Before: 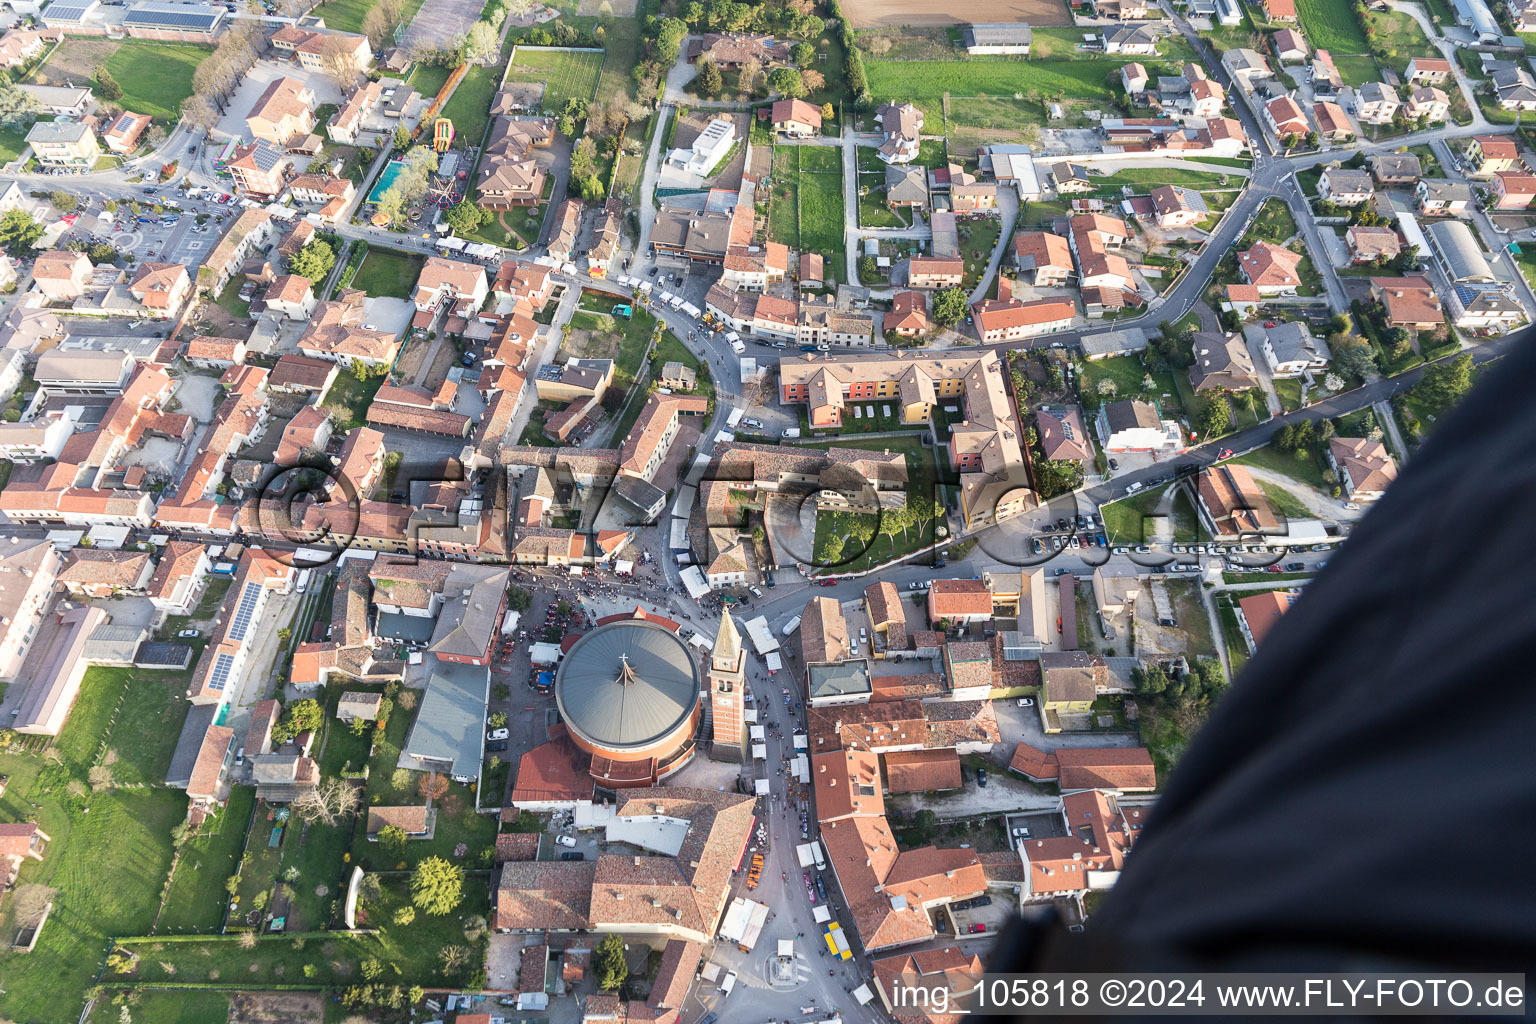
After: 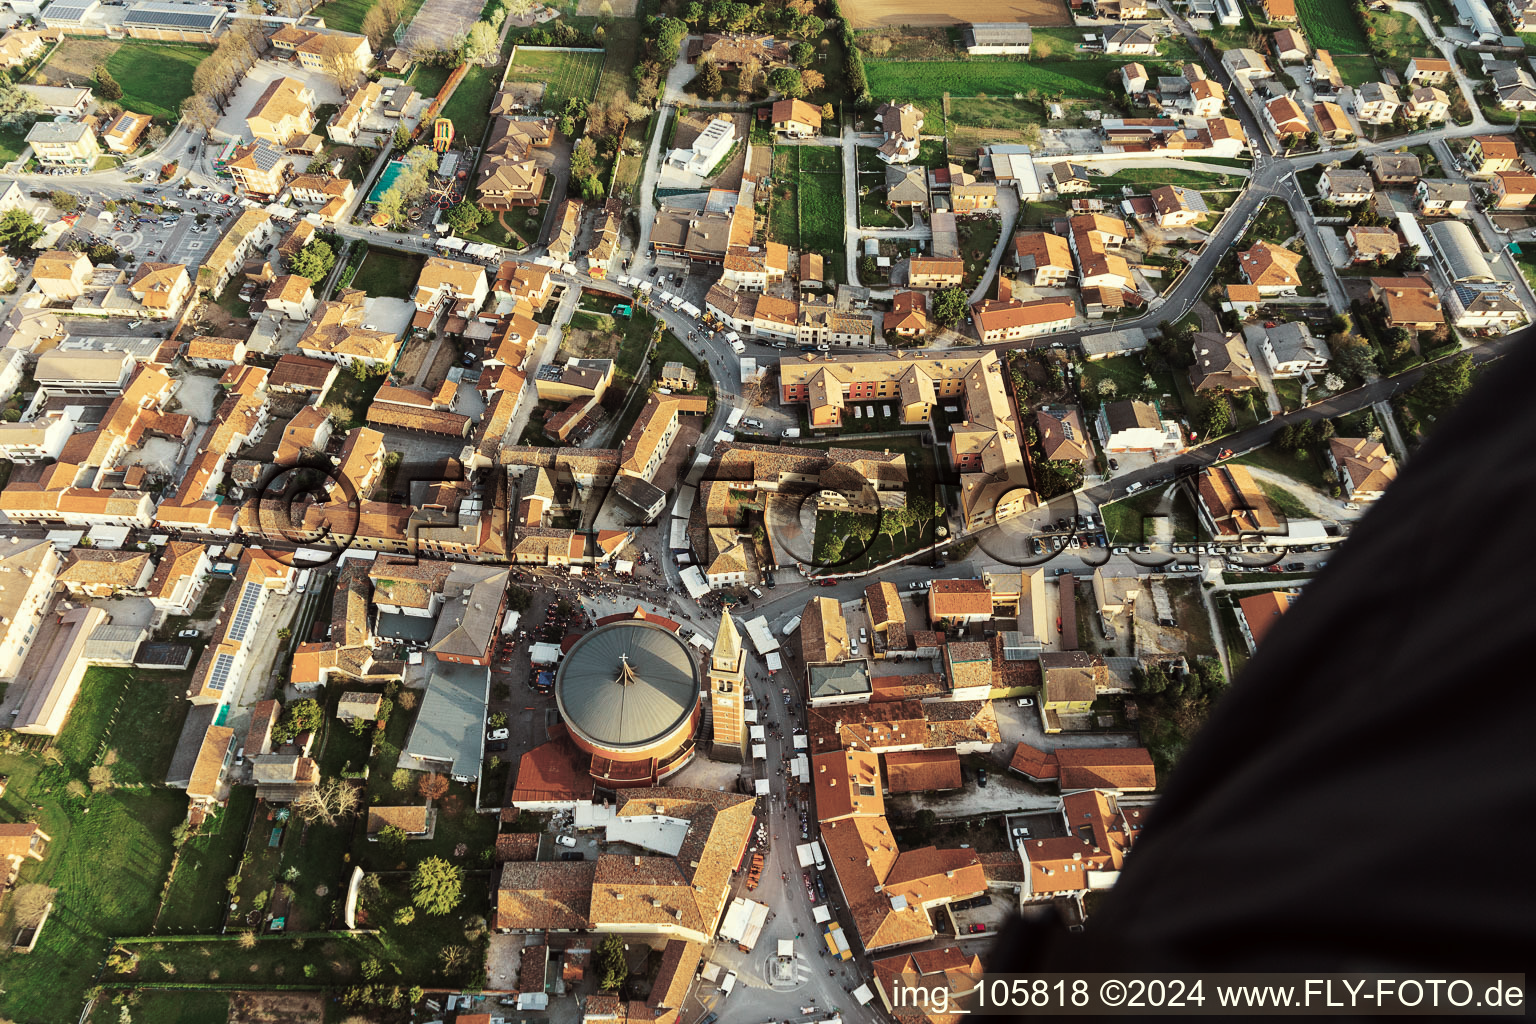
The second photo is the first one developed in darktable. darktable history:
tone curve: curves: ch0 [(0, 0) (0.003, 0.006) (0.011, 0.007) (0.025, 0.01) (0.044, 0.015) (0.069, 0.023) (0.1, 0.031) (0.136, 0.045) (0.177, 0.066) (0.224, 0.098) (0.277, 0.139) (0.335, 0.194) (0.399, 0.254) (0.468, 0.346) (0.543, 0.45) (0.623, 0.56) (0.709, 0.667) (0.801, 0.78) (0.898, 0.891) (1, 1)], preserve colors none
color look up table: target L [75.66, 86.86, 79.19, 75.34, 86.77, 75.59, 64.38, 59.83, 57.84, 54.02, 22.56, 201.07, 86.33, 86.02, 68.79, 70.52, 60.43, 64.4, 56.41, 51.14, 48.07, 44.6, 36.55, 42.14, 15.38, 95.84, 90.78, 75.29, 76.01, 68.68, 60.68, 55.47, 58.15, 59.9, 50.72, 47.8, 47.3, 28.03, 32.32, 18.58, 9.179, 79.43, 88.27, 70.61, 75.49, 74.63, 56.58, 43.11, 31.41], target a [-53.11, -1.022, -44.19, -47.69, -13.98, -45.49, -42.48, -31.36, -22.49, -3.461, -18.59, 0, 2.79, 7.947, 21.57, 28.04, 40.57, 10.59, 44.08, 48.43, 13.15, 30.66, 15.04, 34.81, 25.34, -1.892, 10.59, 22.28, 21.14, 11.01, 46.18, 50.24, 8.24, 29.52, 18.25, 38.72, 10.01, 4.184, 30.66, 28, 5.236, -44.97, -6.163, -32, -29.89, -6.396, -2.699, -18.14, -2.875], target b [50.43, 47.78, 7.386, 27.27, 36.29, 17.98, 39.01, 12.07, 15.38, 26.85, 22.55, -0.001, 46.29, 33.8, 29.91, 29.48, 19.74, 25.93, 16.53, 12.02, 13.76, 13.95, 19.45, 11.77, 11.85, 7.749, 1.726, 30.06, -3.116, 12.25, 13.43, 14.55, -19.75, -20.35, -1.605, 7.159, -25.61, 8.147, 6.456, -15.35, 3.871, 8.443, -6.429, -0.664, -8.403, -12.98, 0.628, -0.437, -12.64], num patches 49
